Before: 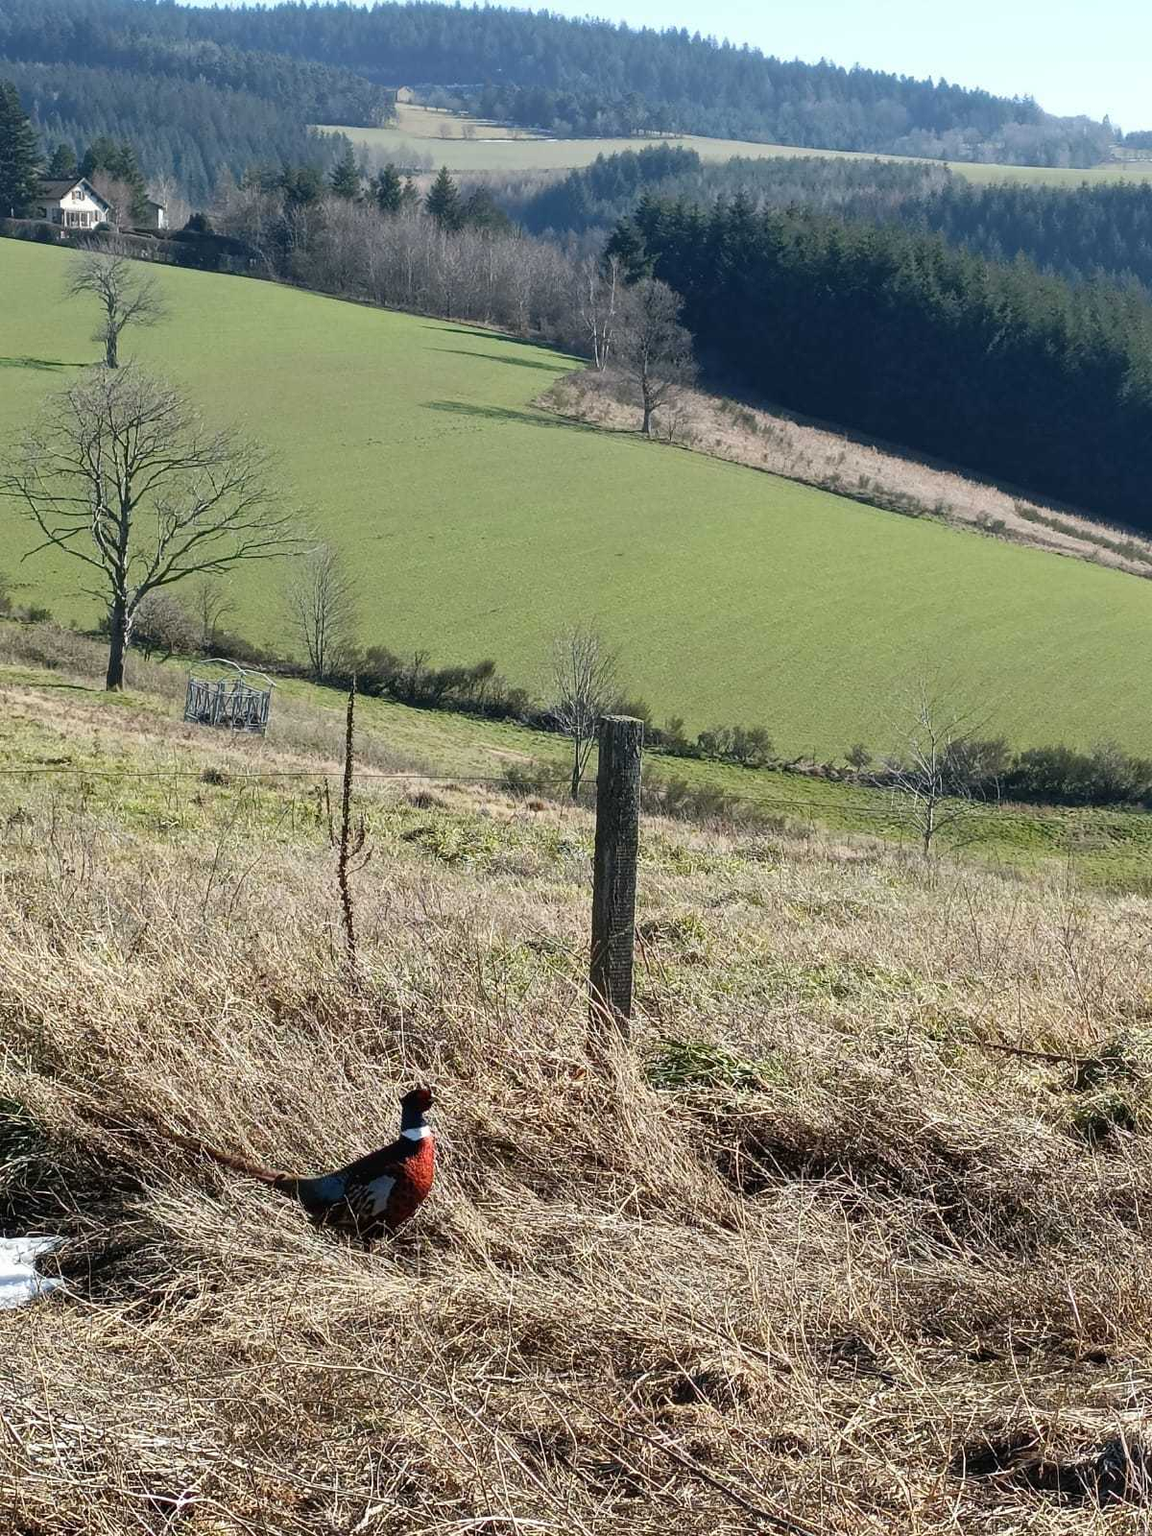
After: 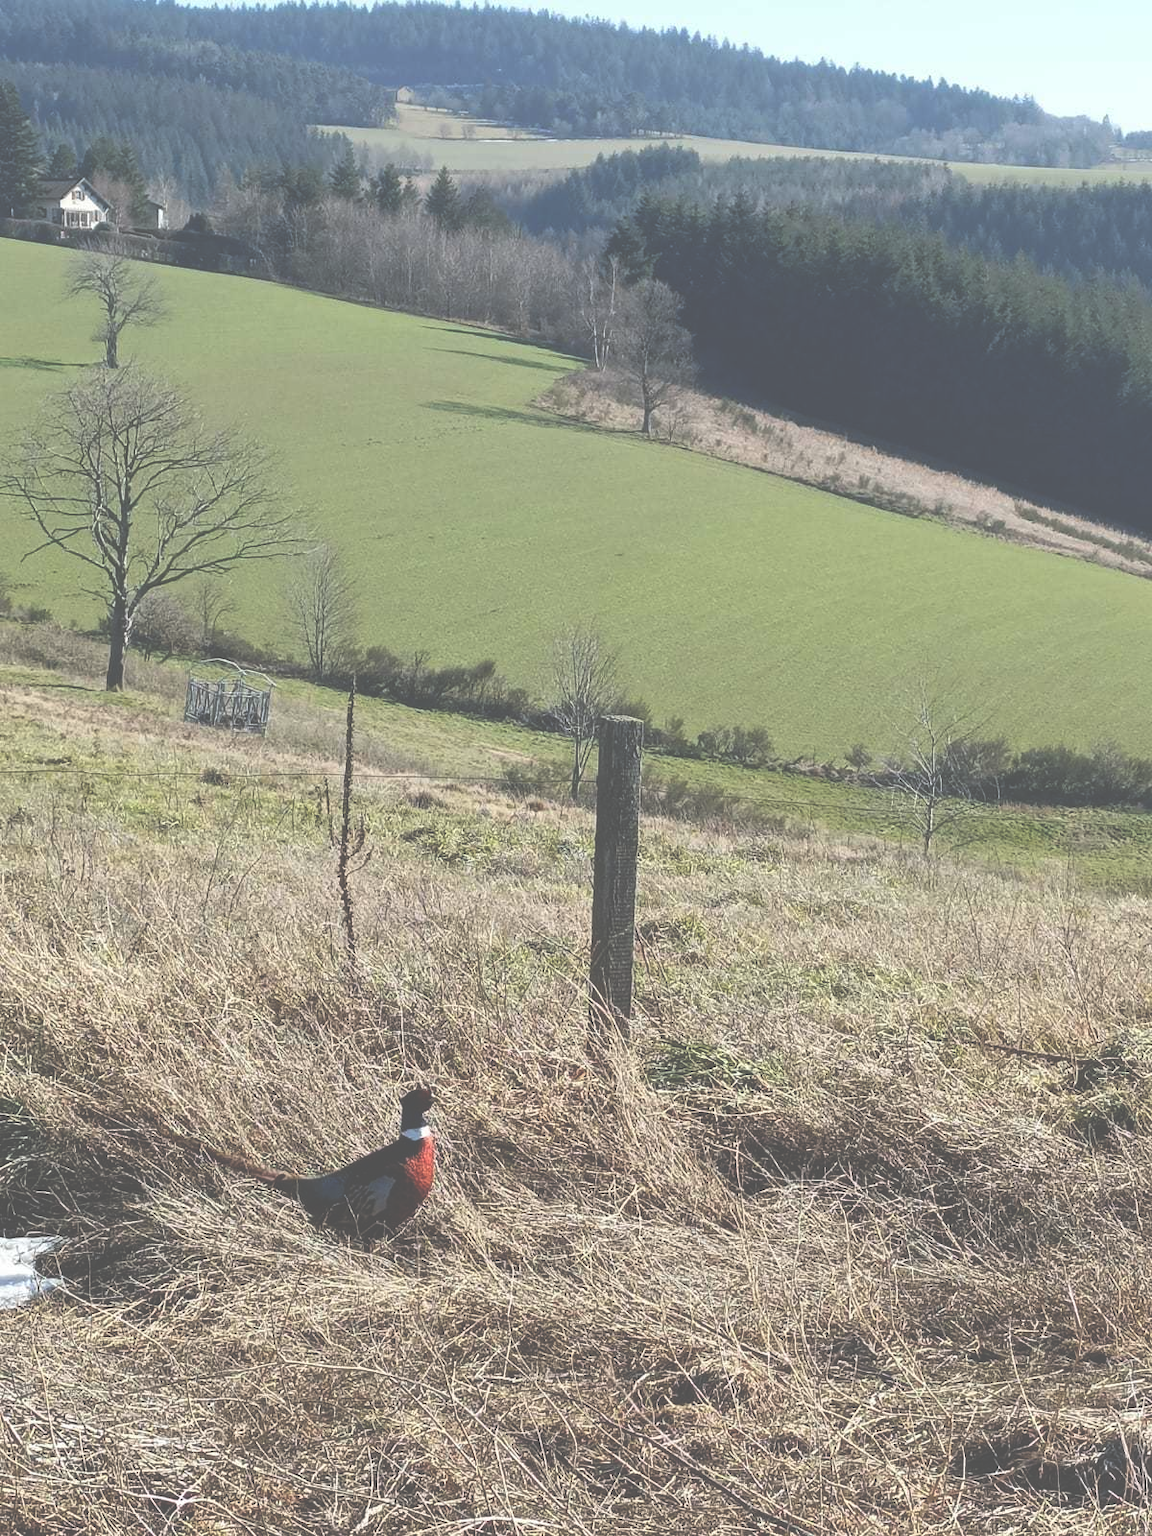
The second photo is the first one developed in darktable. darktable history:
exposure: black level correction -0.087, compensate exposure bias true, compensate highlight preservation false
